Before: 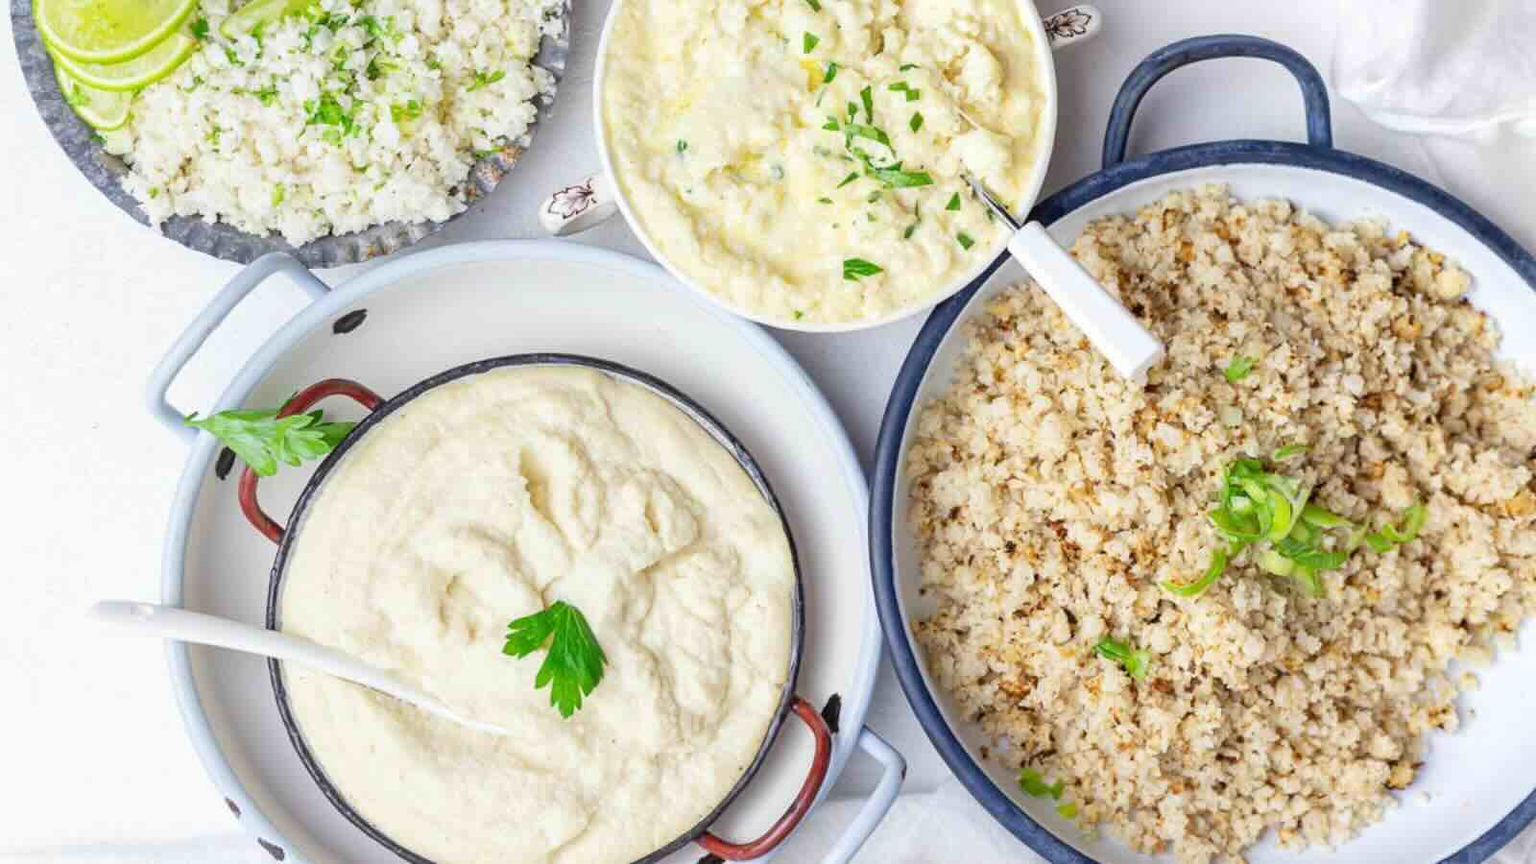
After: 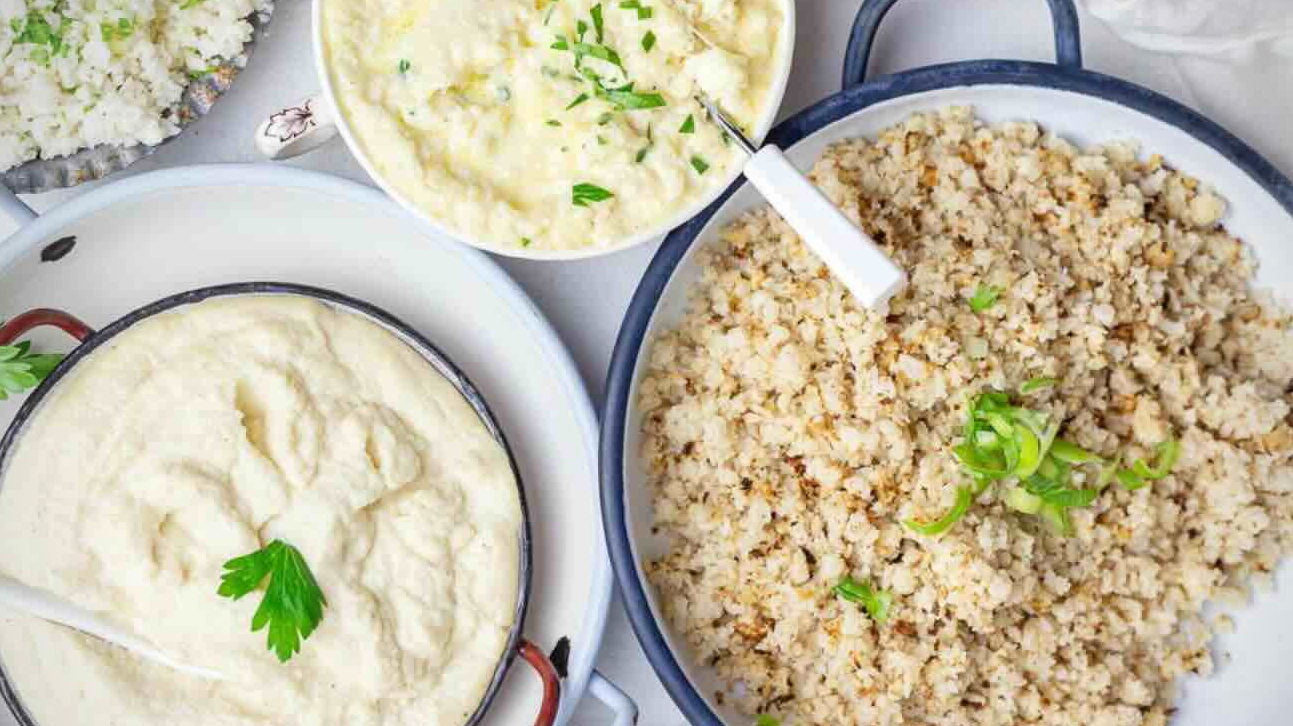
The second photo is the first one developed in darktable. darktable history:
crop: left 19.163%, top 9.6%, right 0.001%, bottom 9.718%
vignetting: fall-off radius 60.9%, center (-0.034, 0.152)
